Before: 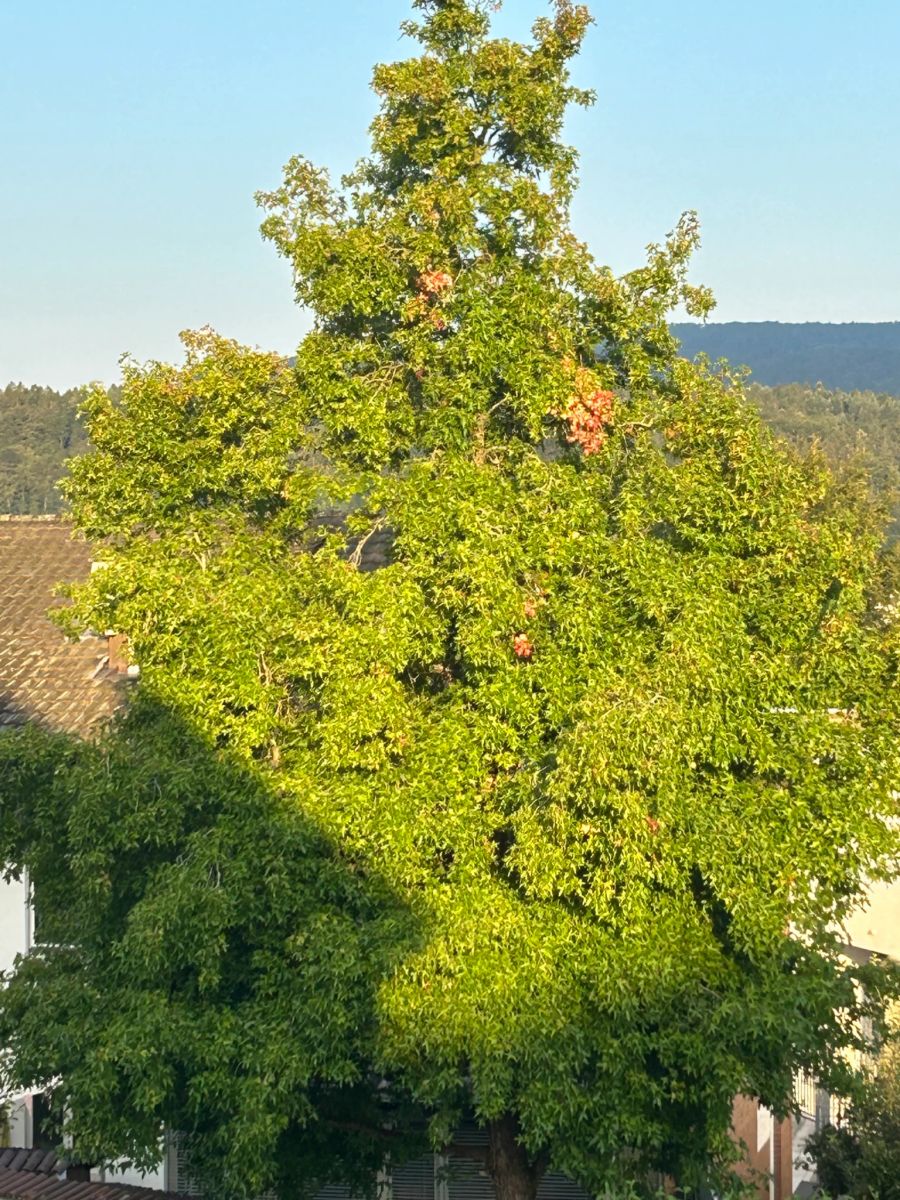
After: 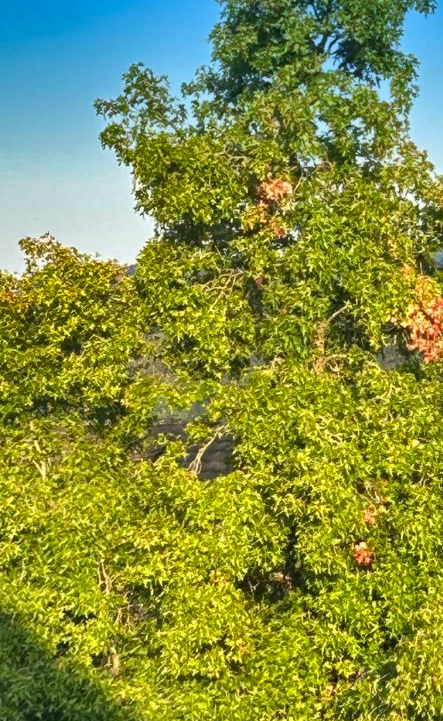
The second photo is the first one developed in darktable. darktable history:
shadows and highlights: shadows 24.5, highlights -78.15, soften with gaussian
local contrast: highlights 100%, shadows 100%, detail 120%, midtone range 0.2
crop: left 17.835%, top 7.675%, right 32.881%, bottom 32.213%
graduated density: density 2.02 EV, hardness 44%, rotation 0.374°, offset 8.21, hue 208.8°, saturation 97%
